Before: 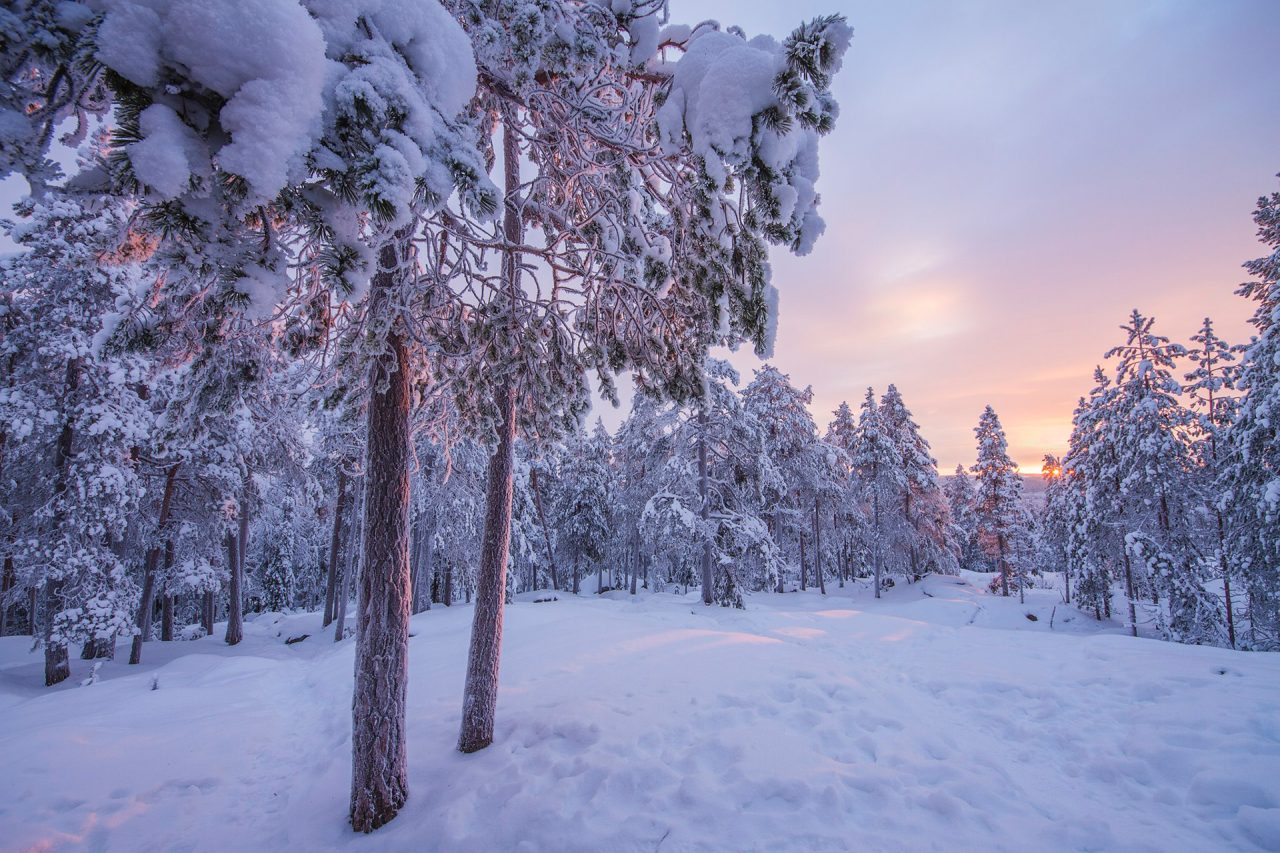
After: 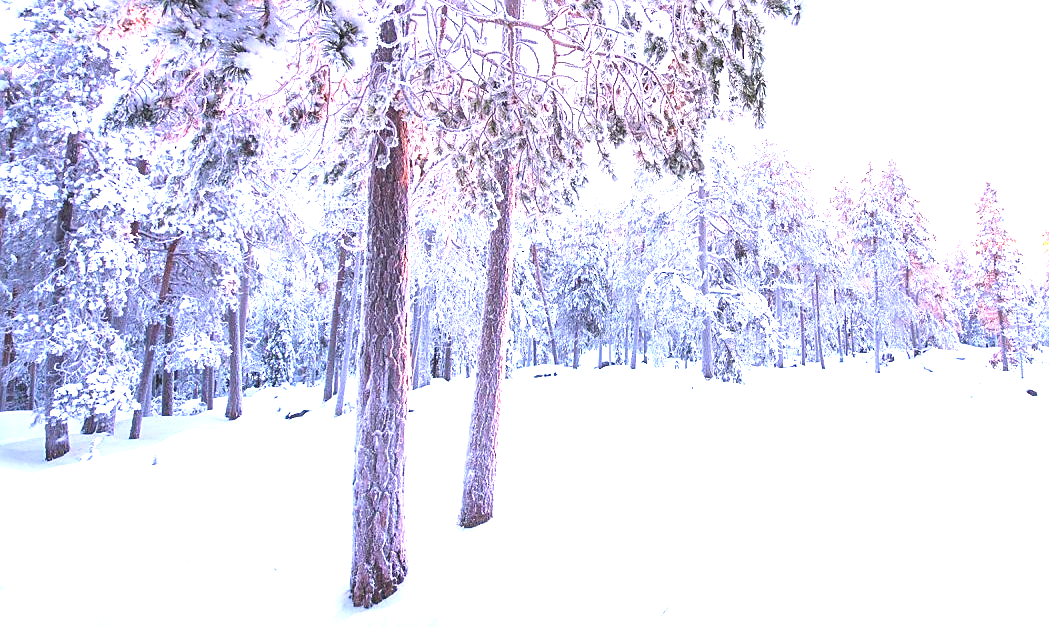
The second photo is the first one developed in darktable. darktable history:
sharpen: on, module defaults
tone equalizer: -8 EV -0.732 EV, -7 EV -0.72 EV, -6 EV -0.583 EV, -5 EV -0.369 EV, -3 EV 0.398 EV, -2 EV 0.6 EV, -1 EV 0.695 EV, +0 EV 0.756 EV, mask exposure compensation -0.513 EV
crop: top 26.484%, right 18.035%
exposure: black level correction 0, exposure 1.68 EV, compensate highlight preservation false
contrast equalizer: octaves 7, y [[0.406, 0.494, 0.589, 0.753, 0.877, 0.999], [0.5 ×6], [0.5 ×6], [0 ×6], [0 ×6]], mix -0.22
